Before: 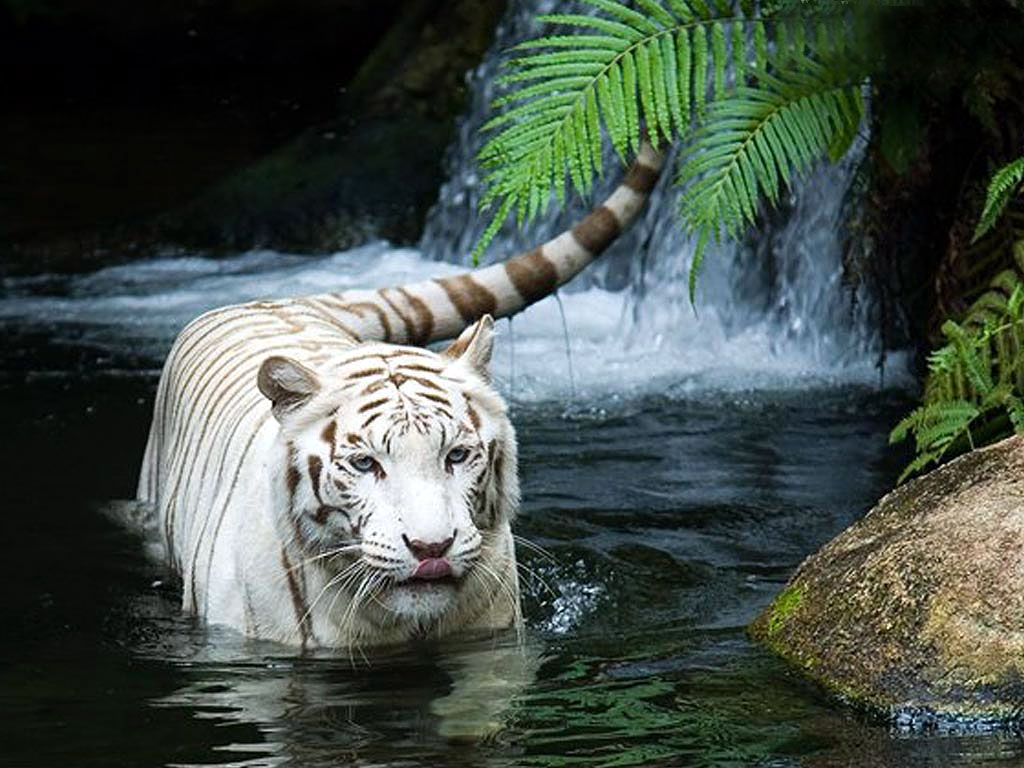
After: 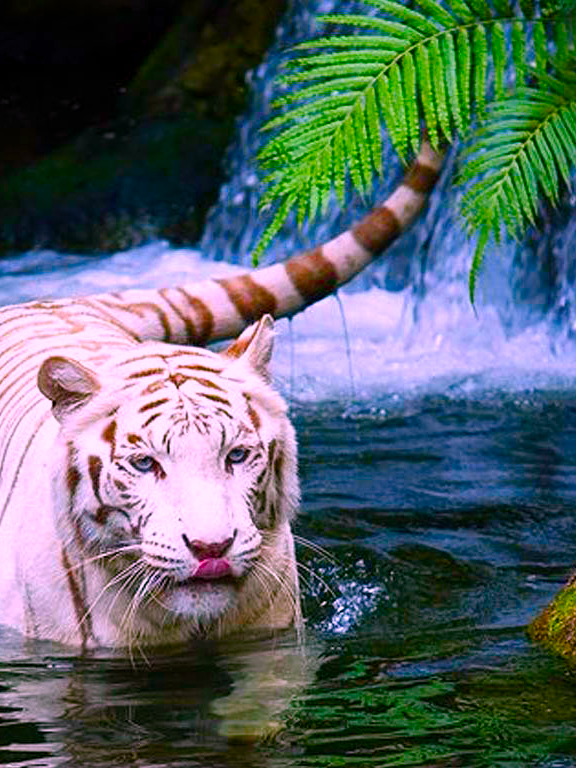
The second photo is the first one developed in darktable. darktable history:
exposure: exposure 0.014 EV, compensate highlight preservation false
color balance rgb: perceptual saturation grading › global saturation 35%, perceptual saturation grading › highlights -30%, perceptual saturation grading › shadows 35%, perceptual brilliance grading › global brilliance 3%, perceptual brilliance grading › highlights -3%, perceptual brilliance grading › shadows 3%
crop: left 21.496%, right 22.254%
color correction: highlights a* 19.5, highlights b* -11.53, saturation 1.69
